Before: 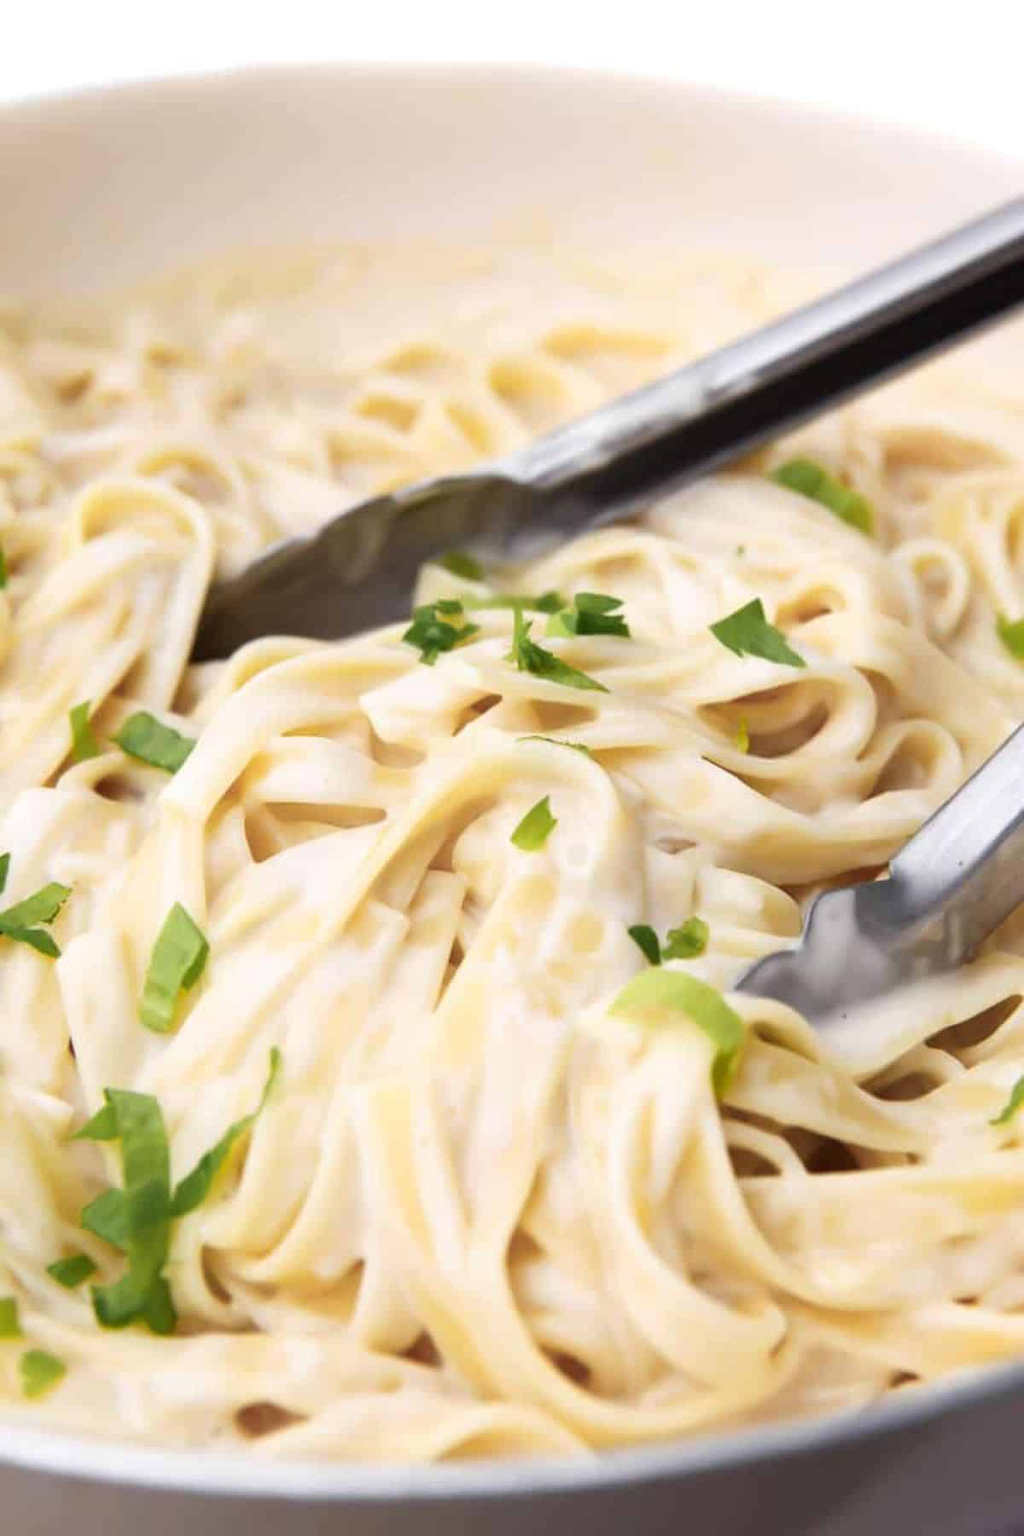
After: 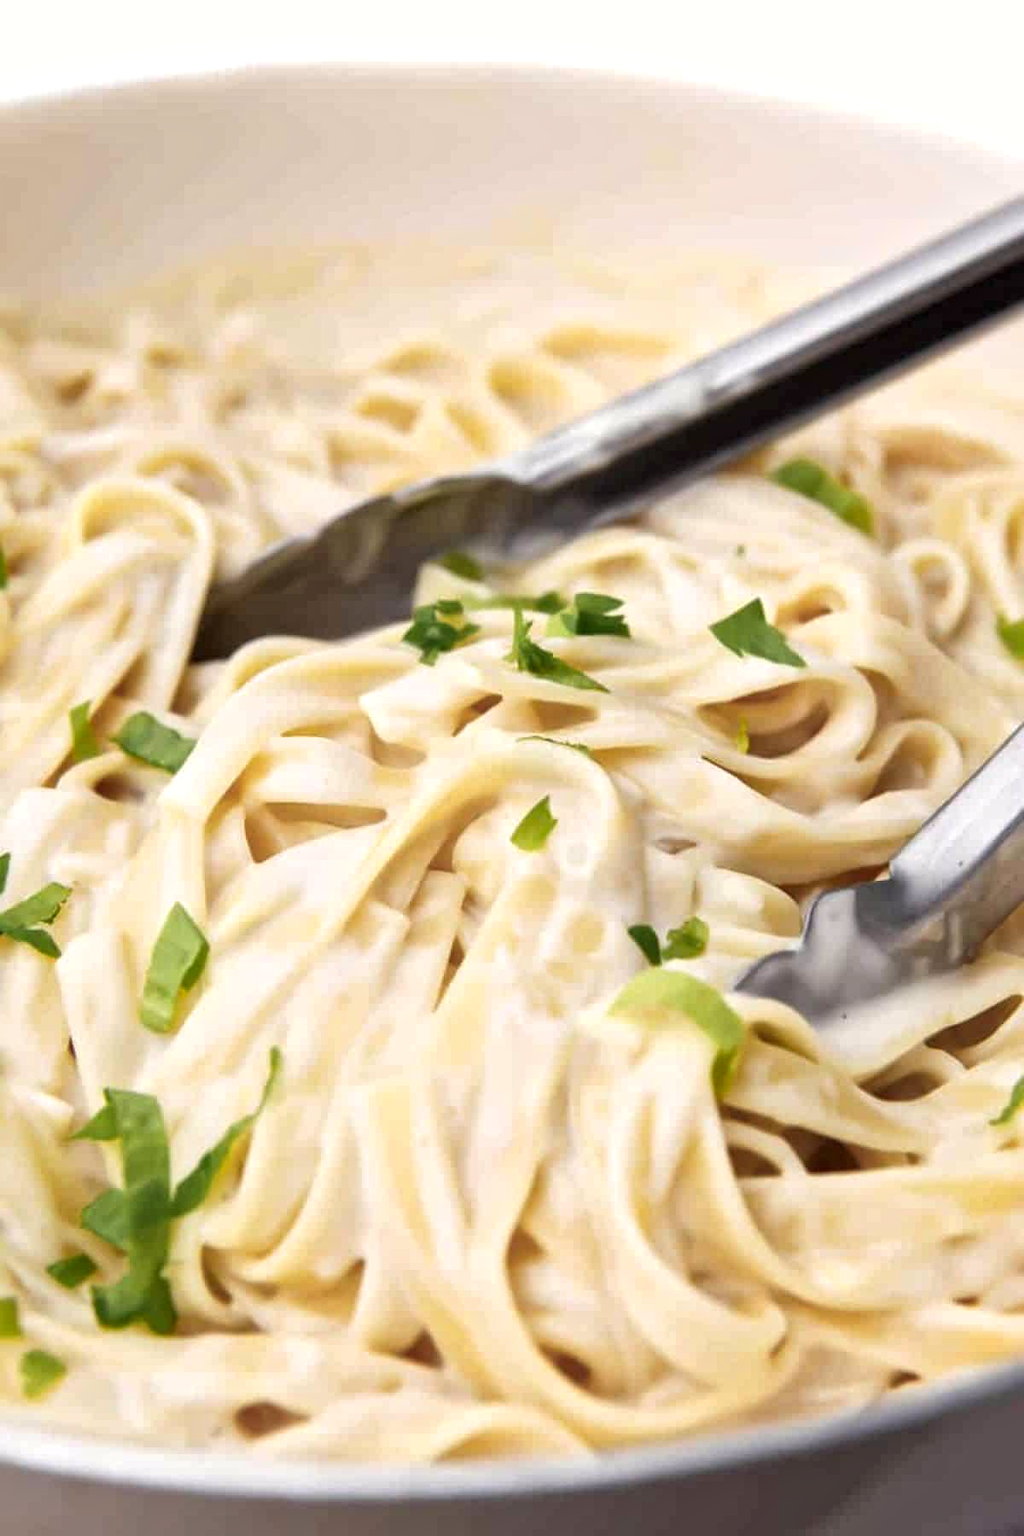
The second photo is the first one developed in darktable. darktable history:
white balance: red 1.009, blue 0.985
local contrast: mode bilateral grid, contrast 20, coarseness 20, detail 150%, midtone range 0.2
